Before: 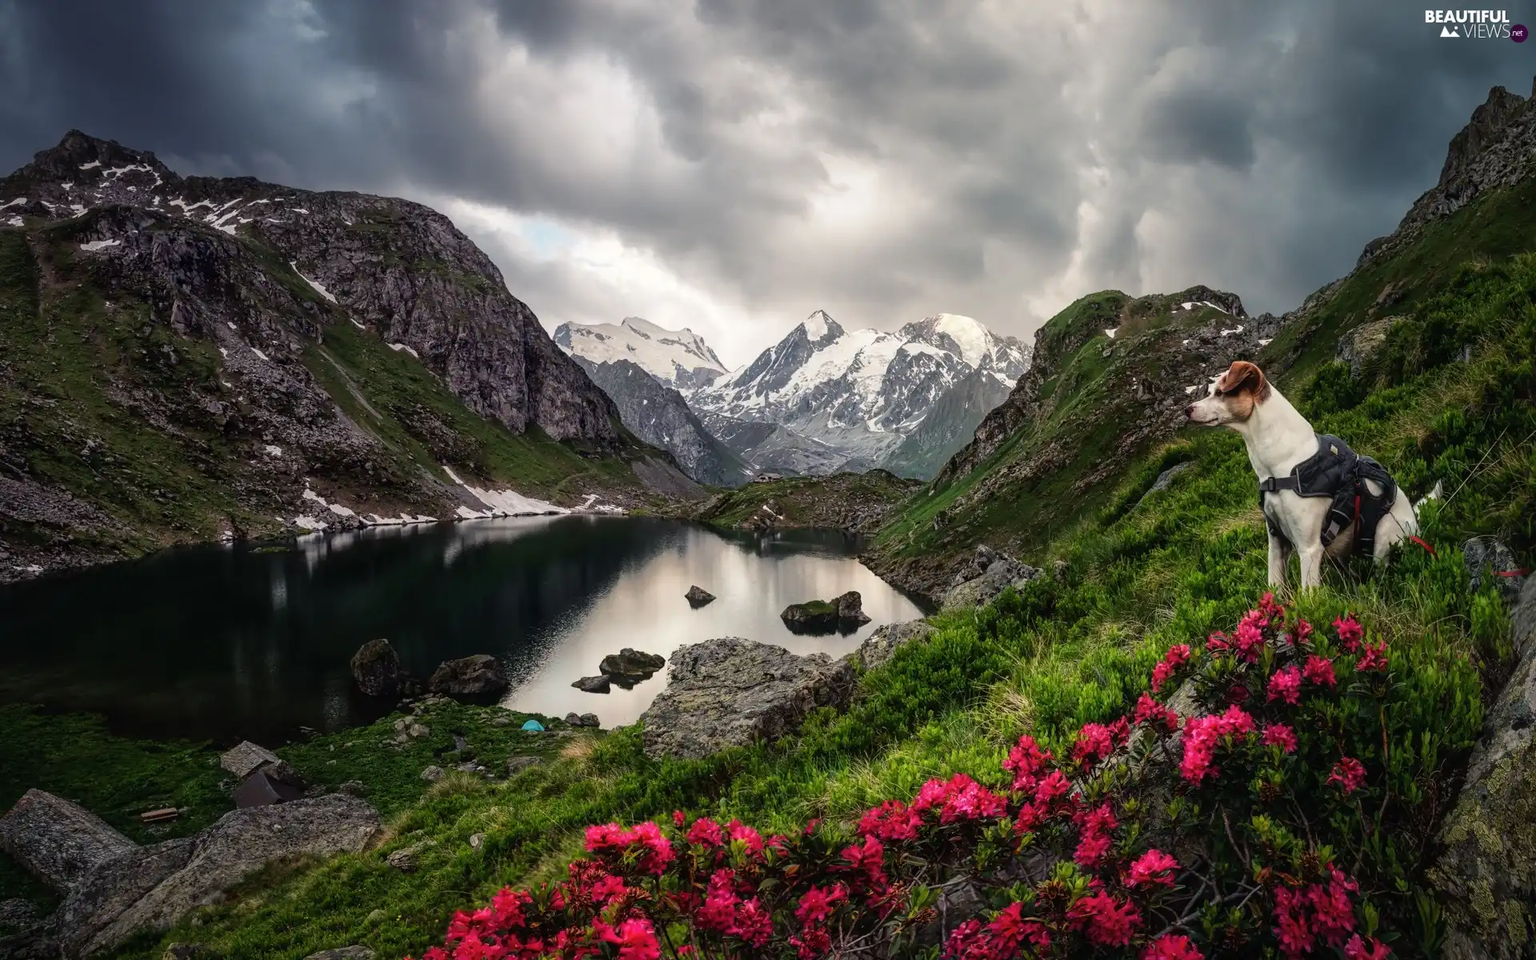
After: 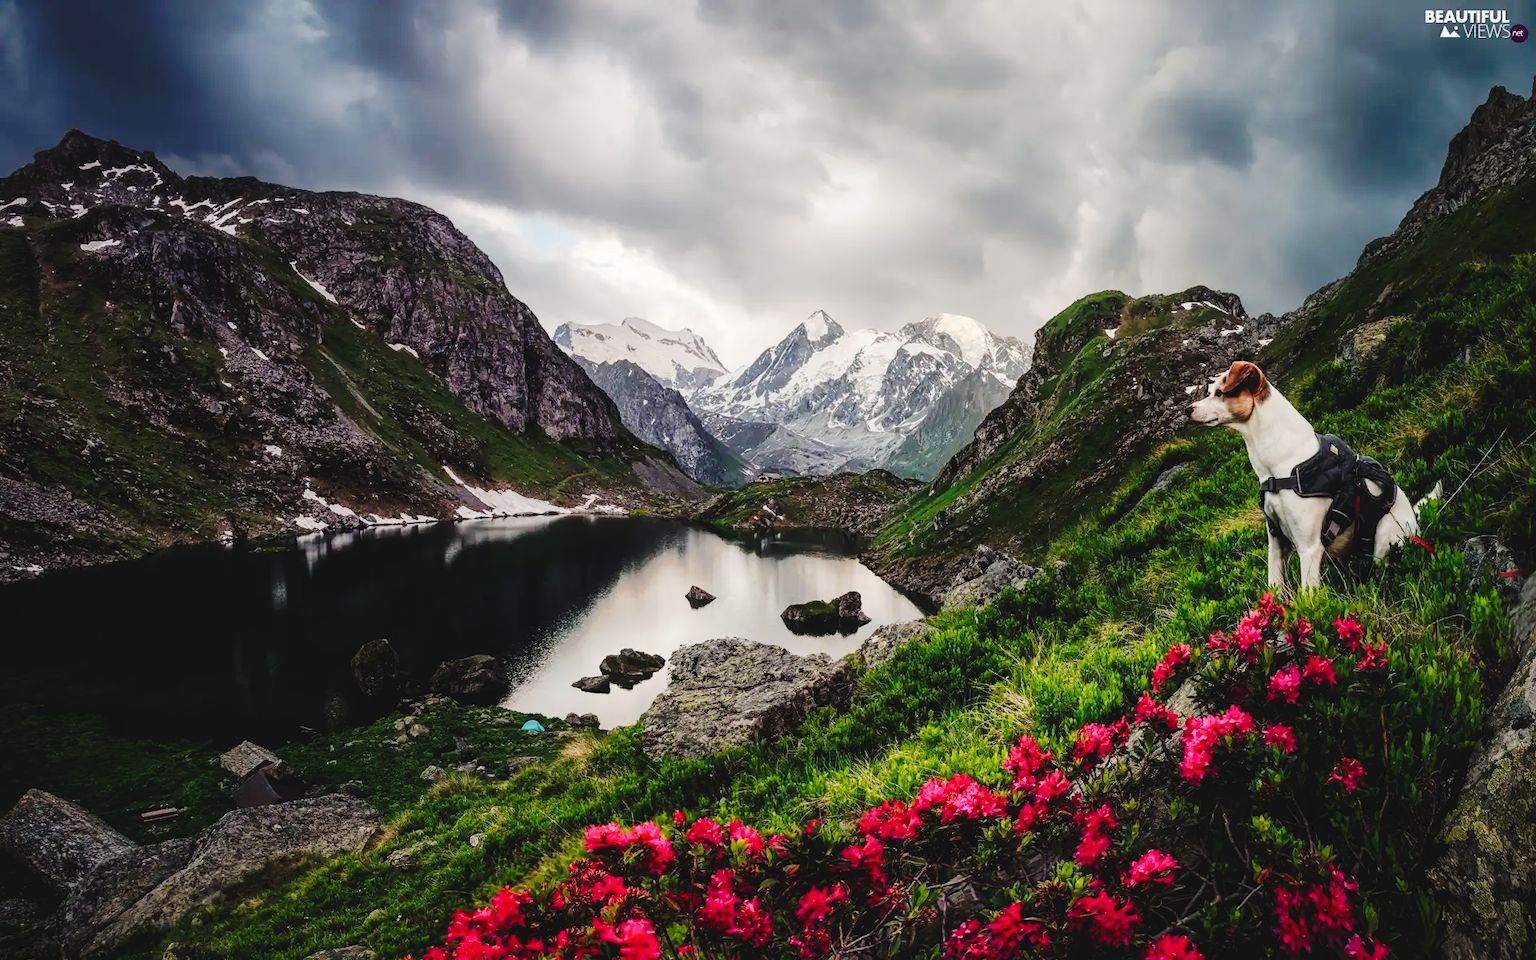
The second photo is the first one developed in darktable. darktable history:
tone curve: curves: ch0 [(0, 0) (0.003, 0.054) (0.011, 0.057) (0.025, 0.056) (0.044, 0.062) (0.069, 0.071) (0.1, 0.088) (0.136, 0.111) (0.177, 0.146) (0.224, 0.19) (0.277, 0.261) (0.335, 0.363) (0.399, 0.458) (0.468, 0.562) (0.543, 0.653) (0.623, 0.725) (0.709, 0.801) (0.801, 0.853) (0.898, 0.915) (1, 1)], preserve colors none
tone equalizer: smoothing diameter 2.21%, edges refinement/feathering 17.21, mask exposure compensation -1.57 EV, filter diffusion 5
